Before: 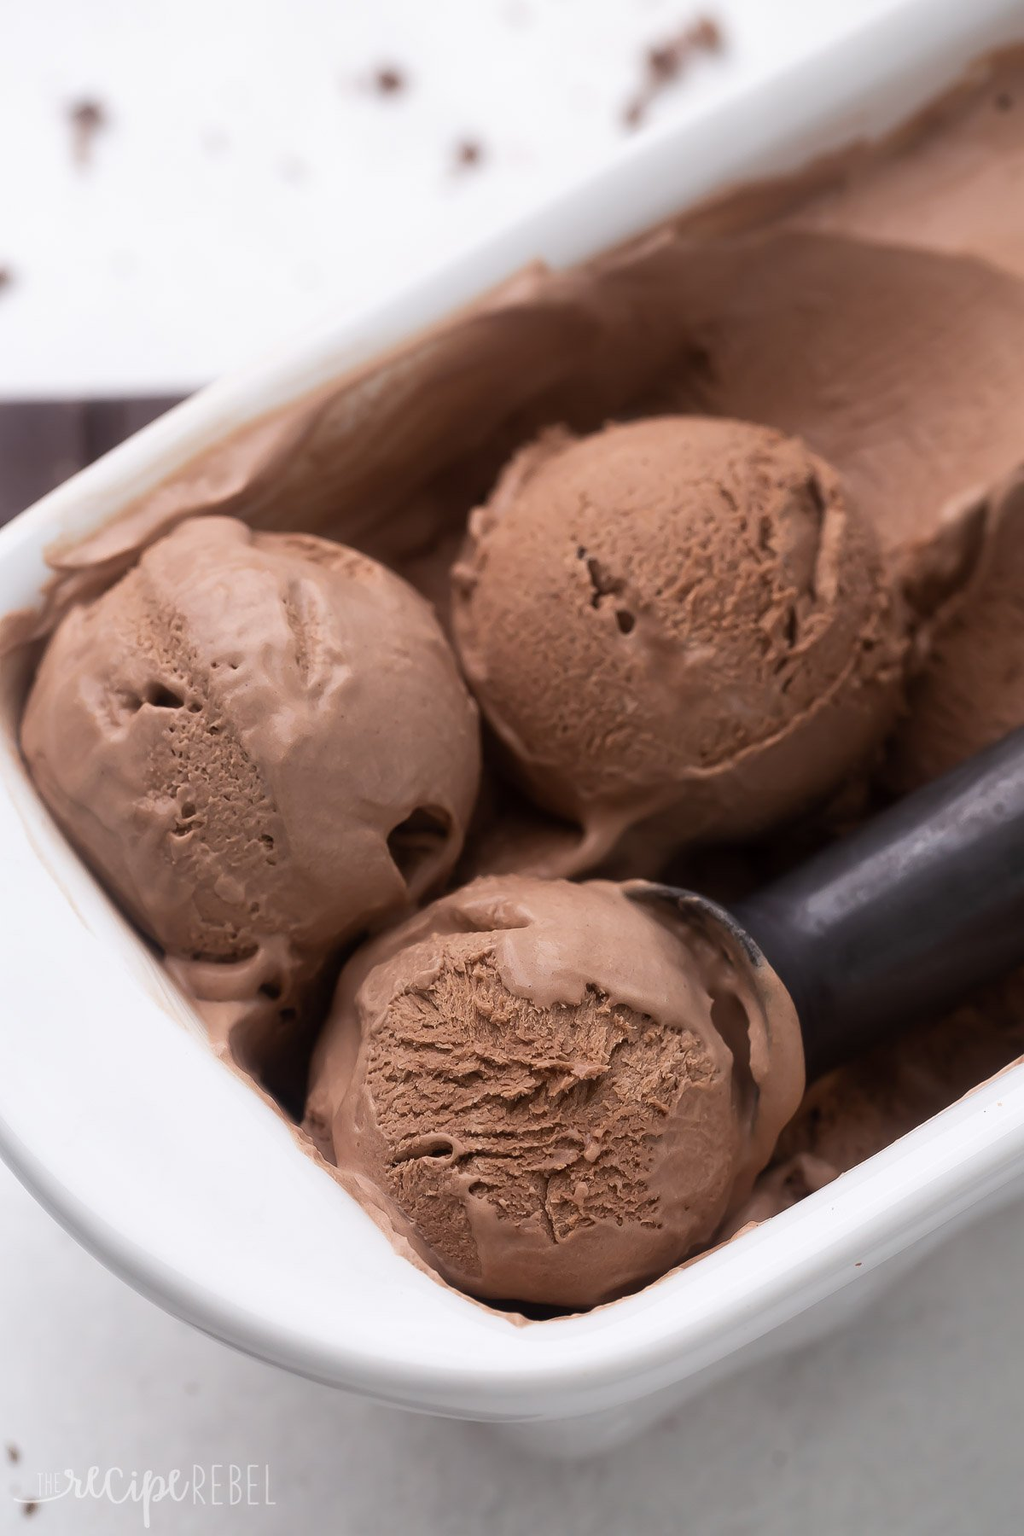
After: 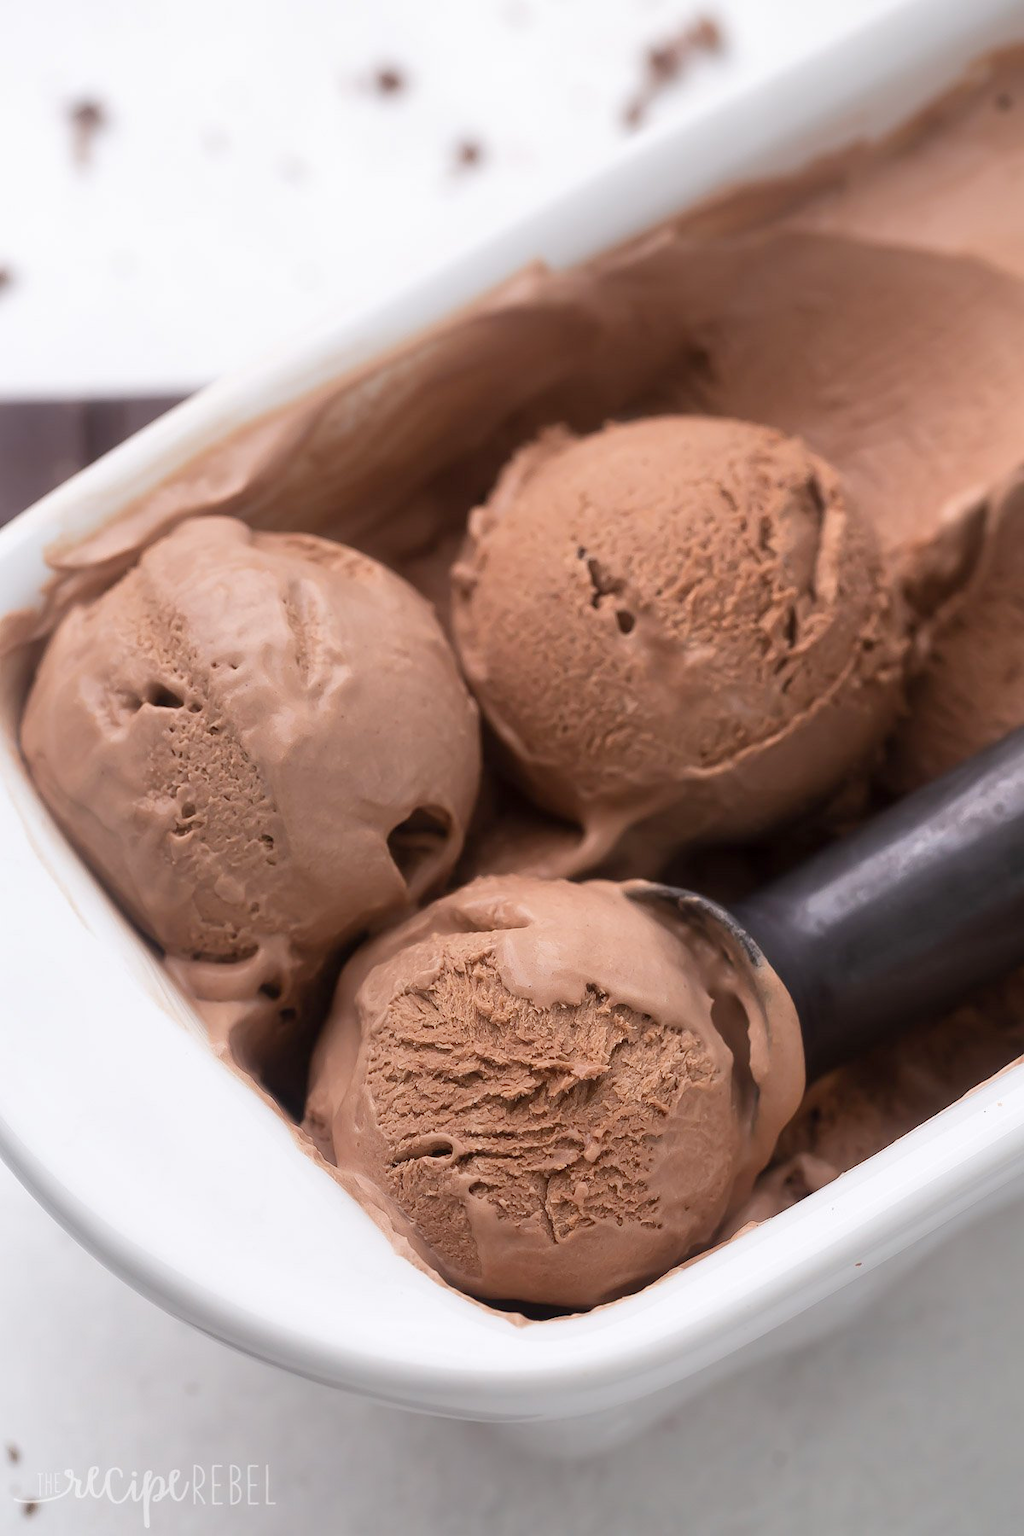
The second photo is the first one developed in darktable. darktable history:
tone equalizer: -8 EV 0.022 EV, -7 EV -0.042 EV, -6 EV 0.022 EV, -5 EV 0.045 EV, -4 EV 0.283 EV, -3 EV 0.627 EV, -2 EV 0.584 EV, -1 EV 0.211 EV, +0 EV 0.025 EV, smoothing diameter 24.85%, edges refinement/feathering 10.79, preserve details guided filter
